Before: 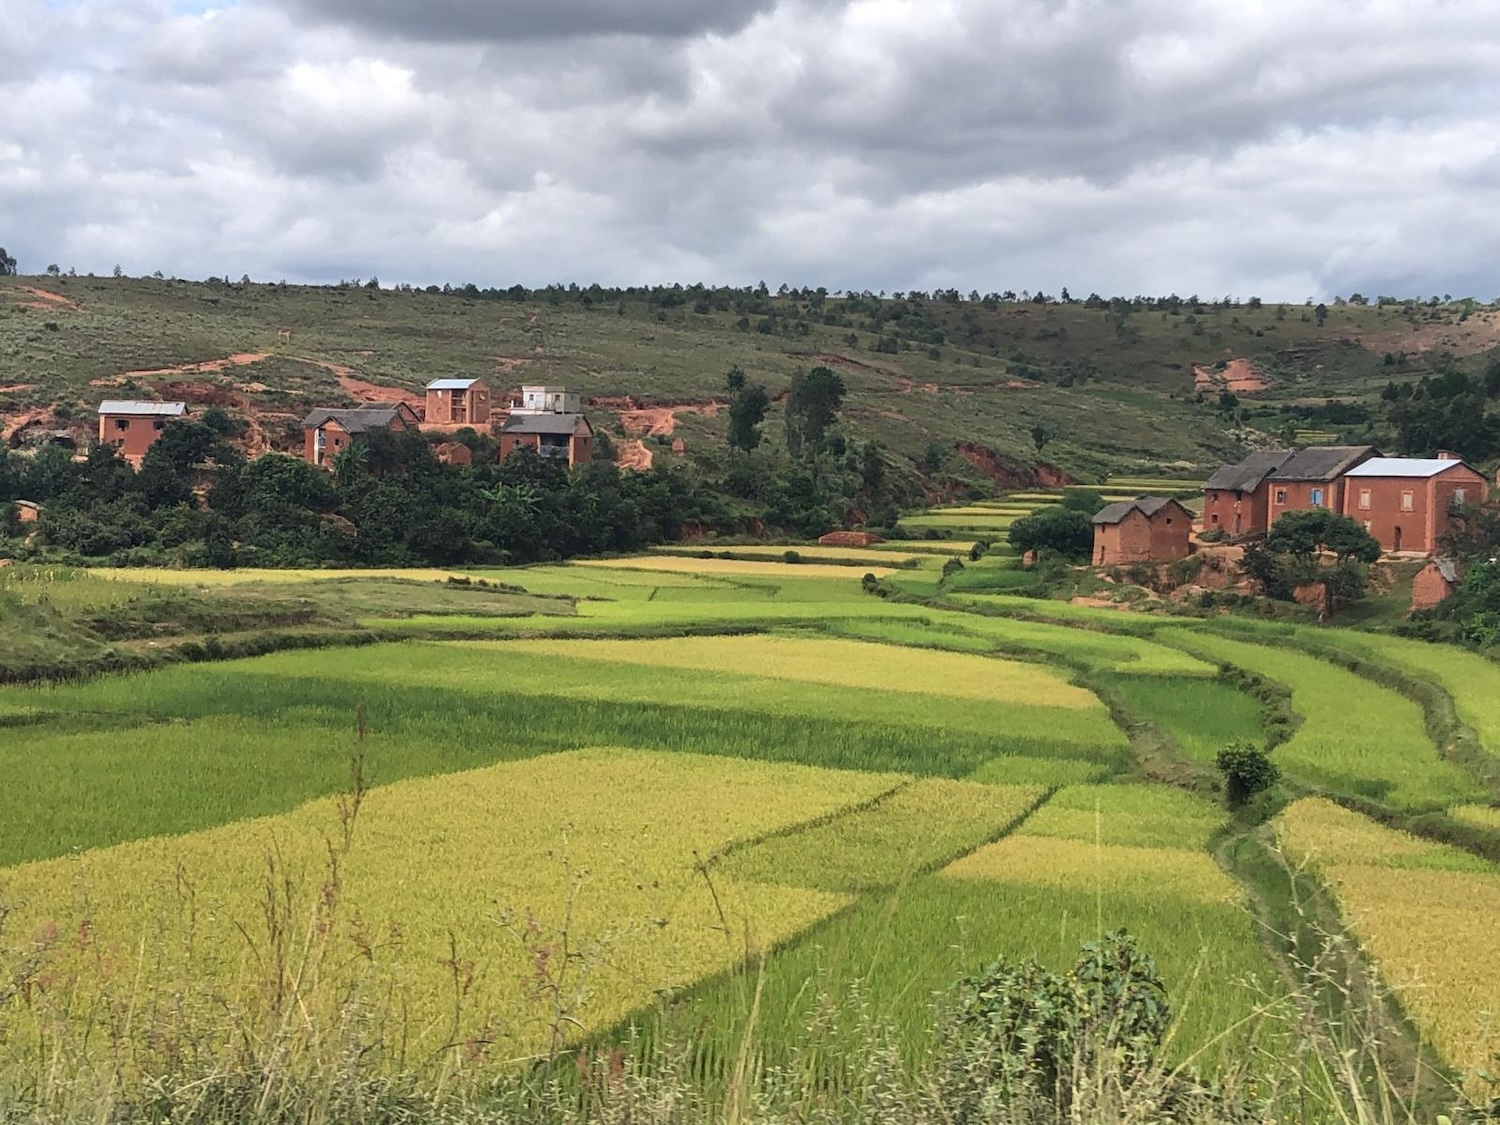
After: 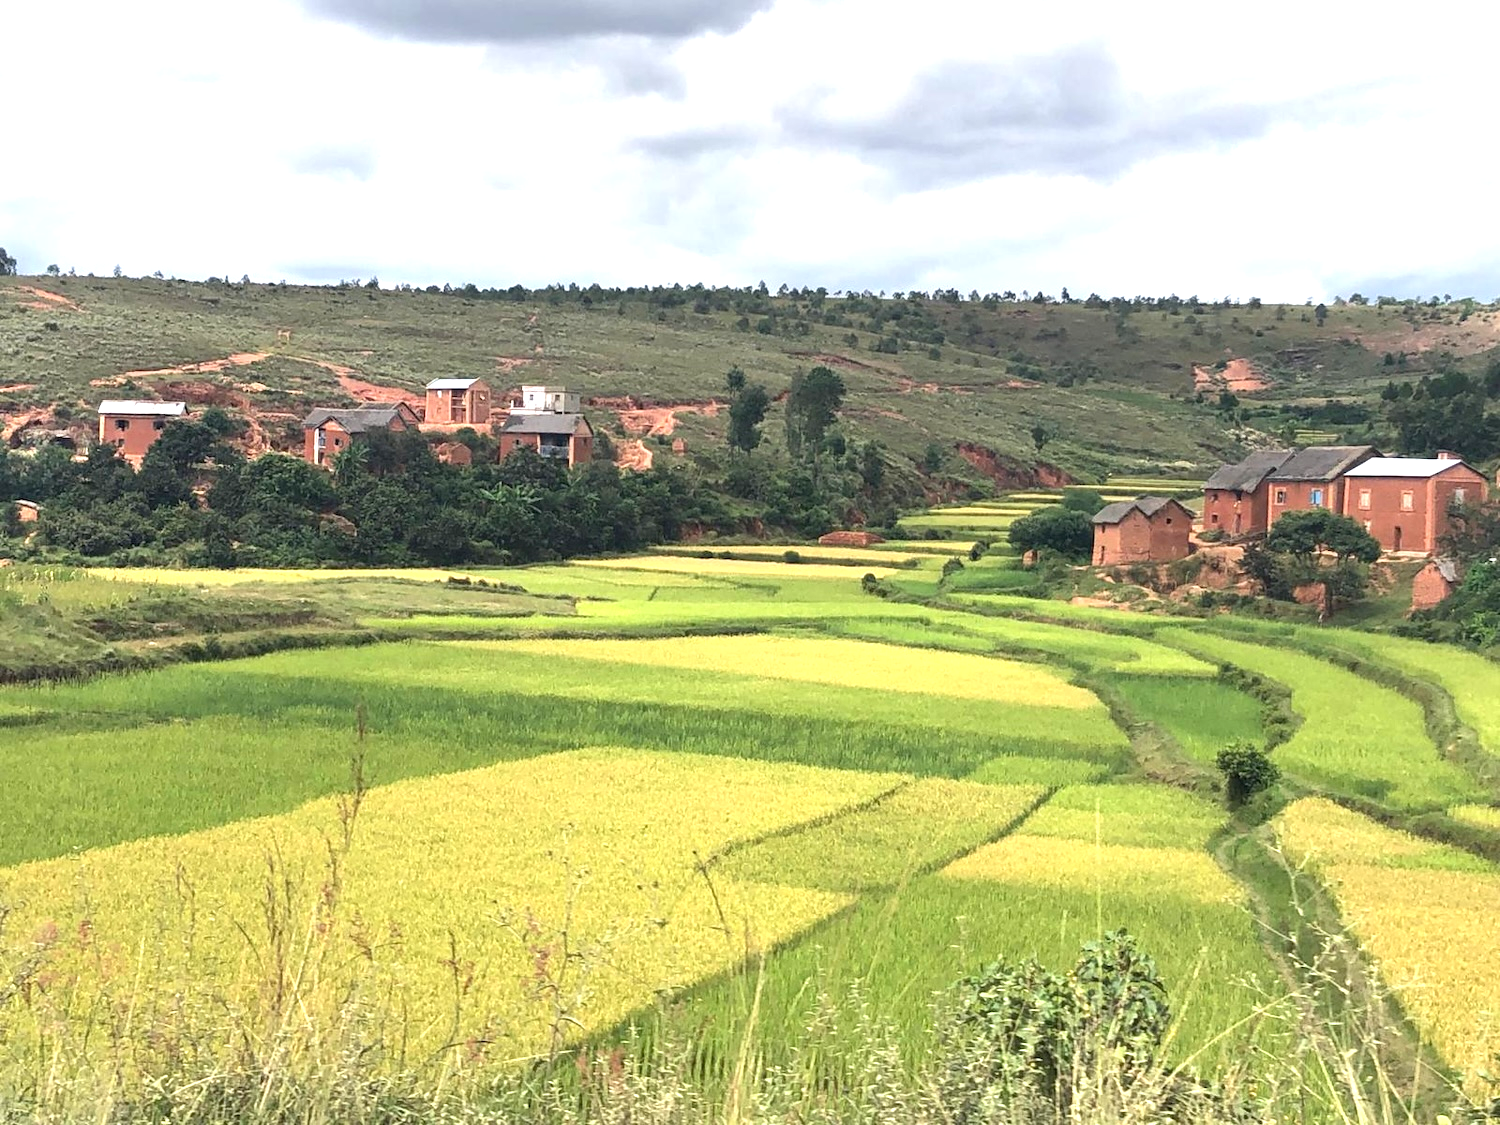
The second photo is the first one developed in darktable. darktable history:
exposure: black level correction 0.001, exposure 0.961 EV, compensate highlight preservation false
